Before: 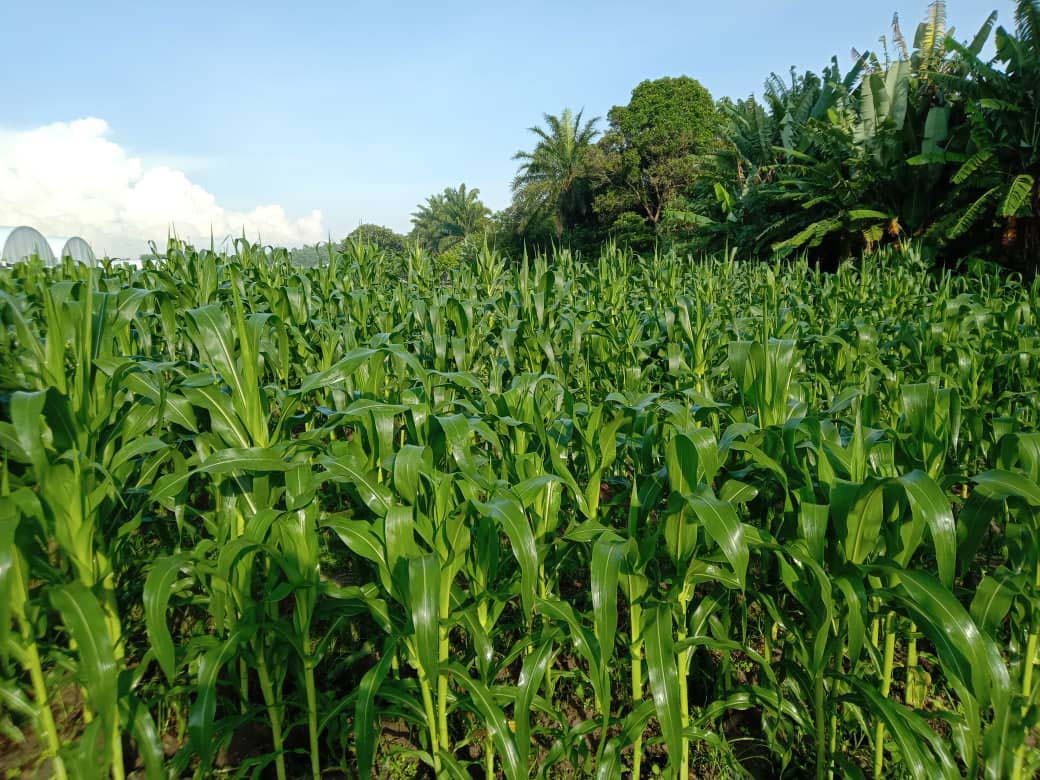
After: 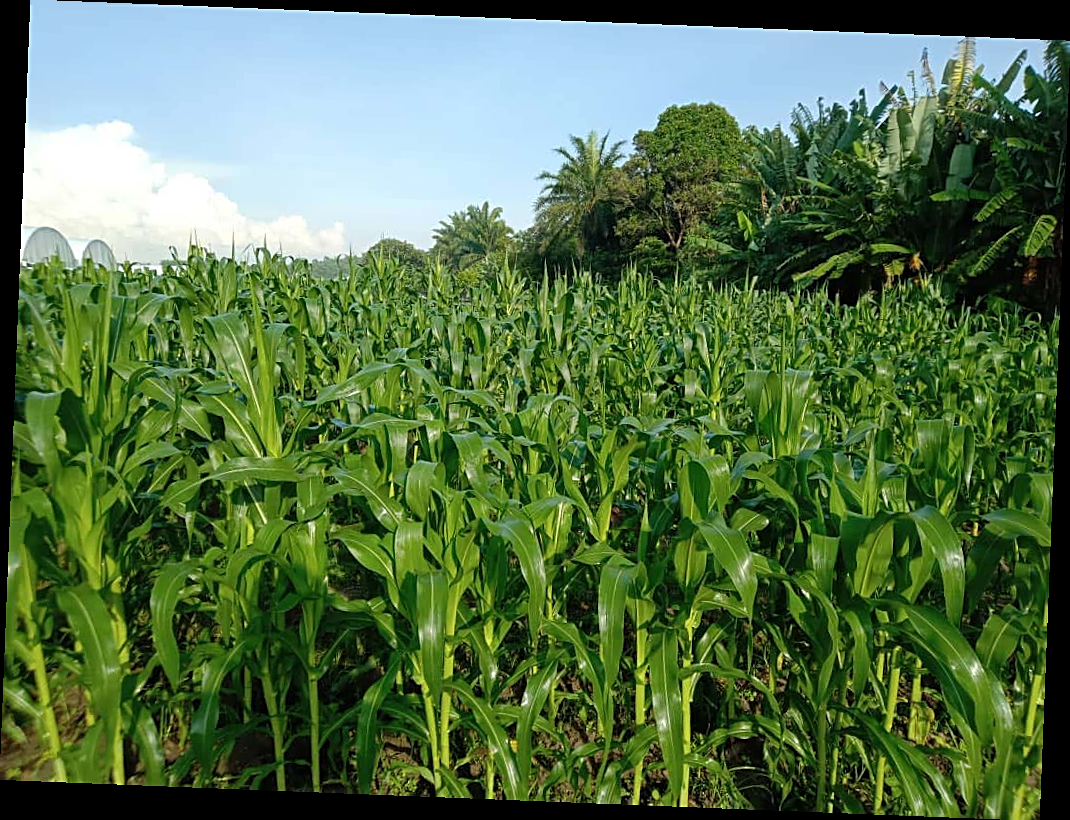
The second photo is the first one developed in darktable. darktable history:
rotate and perspective: rotation 2.27°, automatic cropping off
sharpen: on, module defaults
